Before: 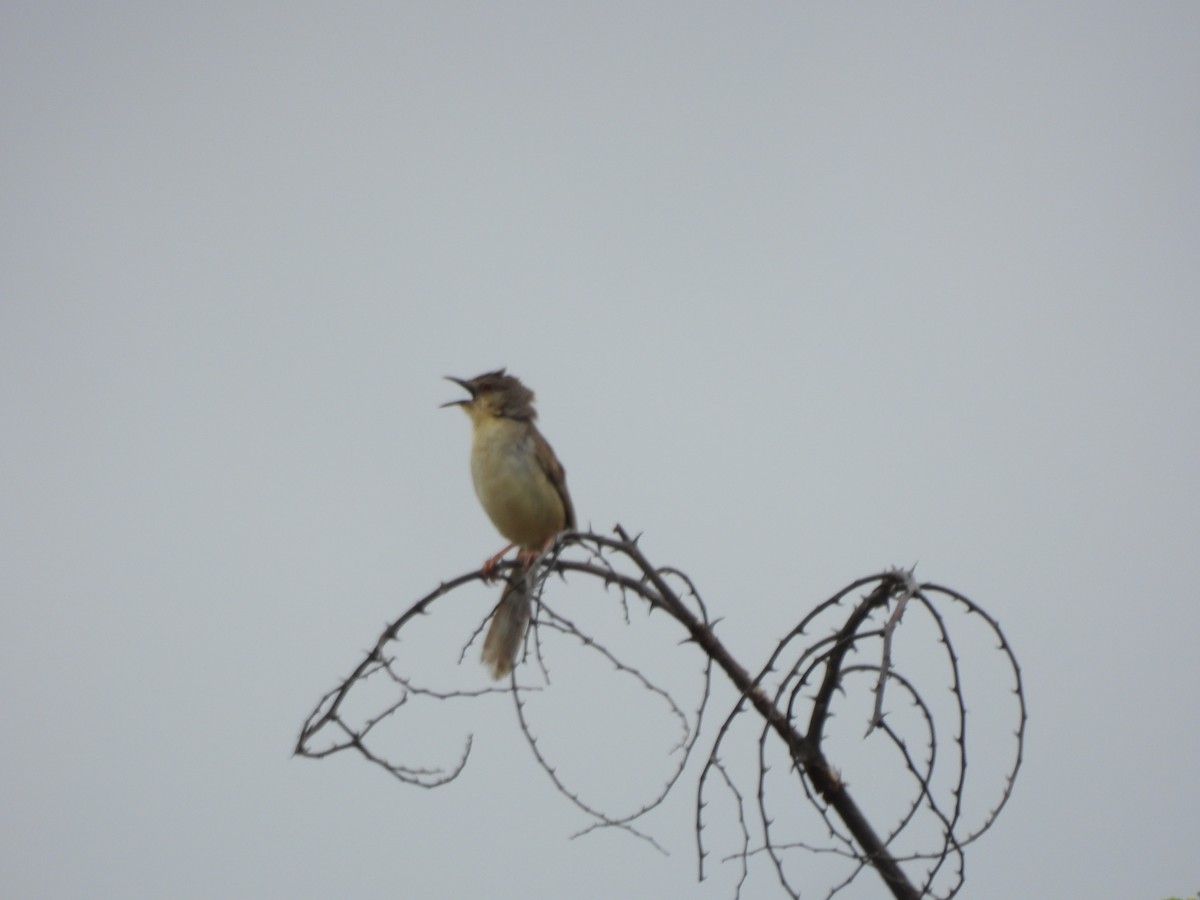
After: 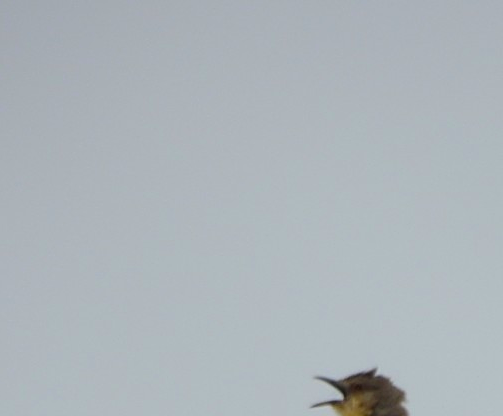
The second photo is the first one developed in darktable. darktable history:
sharpen: on, module defaults
color balance rgb: perceptual saturation grading › global saturation 25%, global vibrance 20%
crop and rotate: left 10.817%, top 0.062%, right 47.194%, bottom 53.626%
